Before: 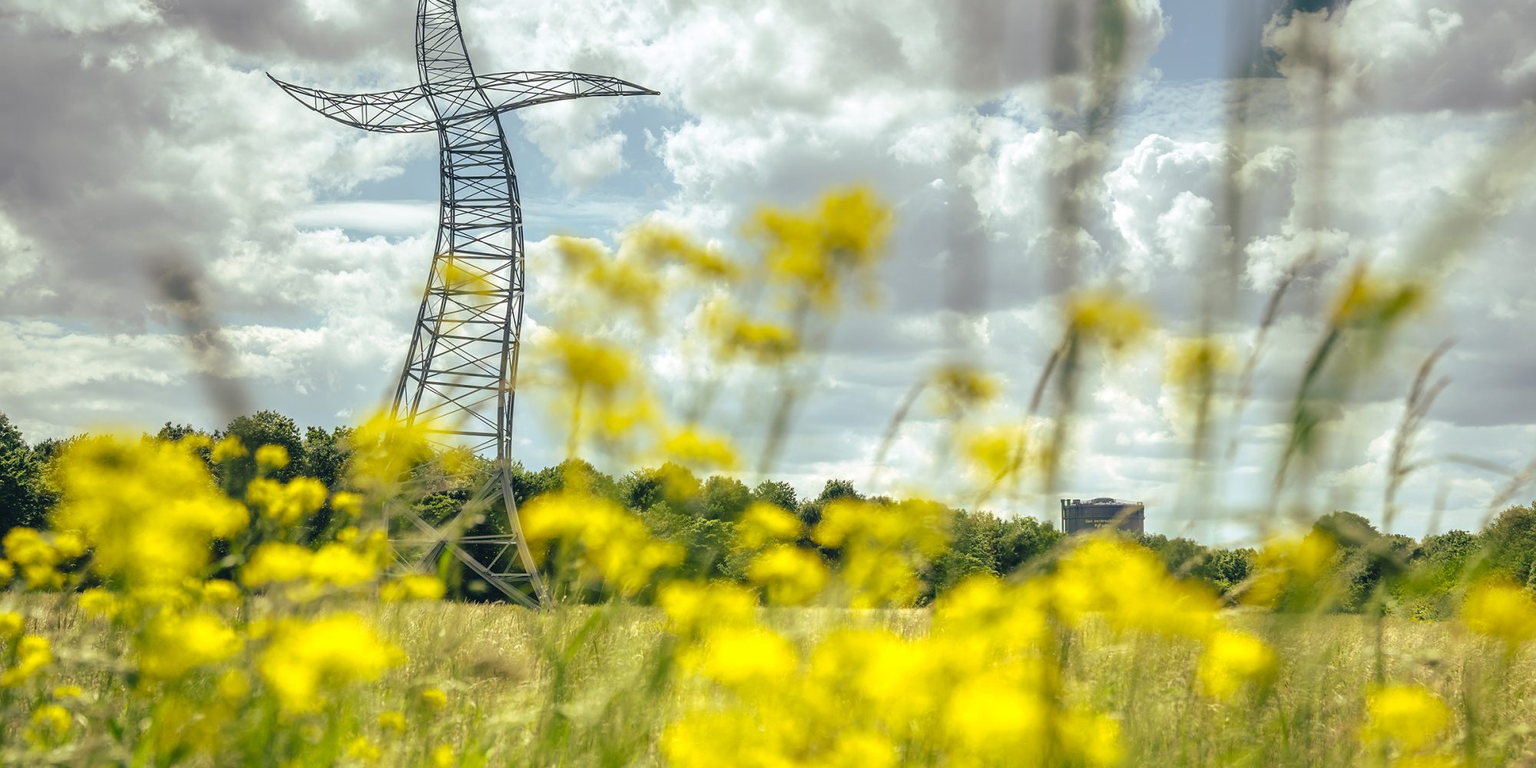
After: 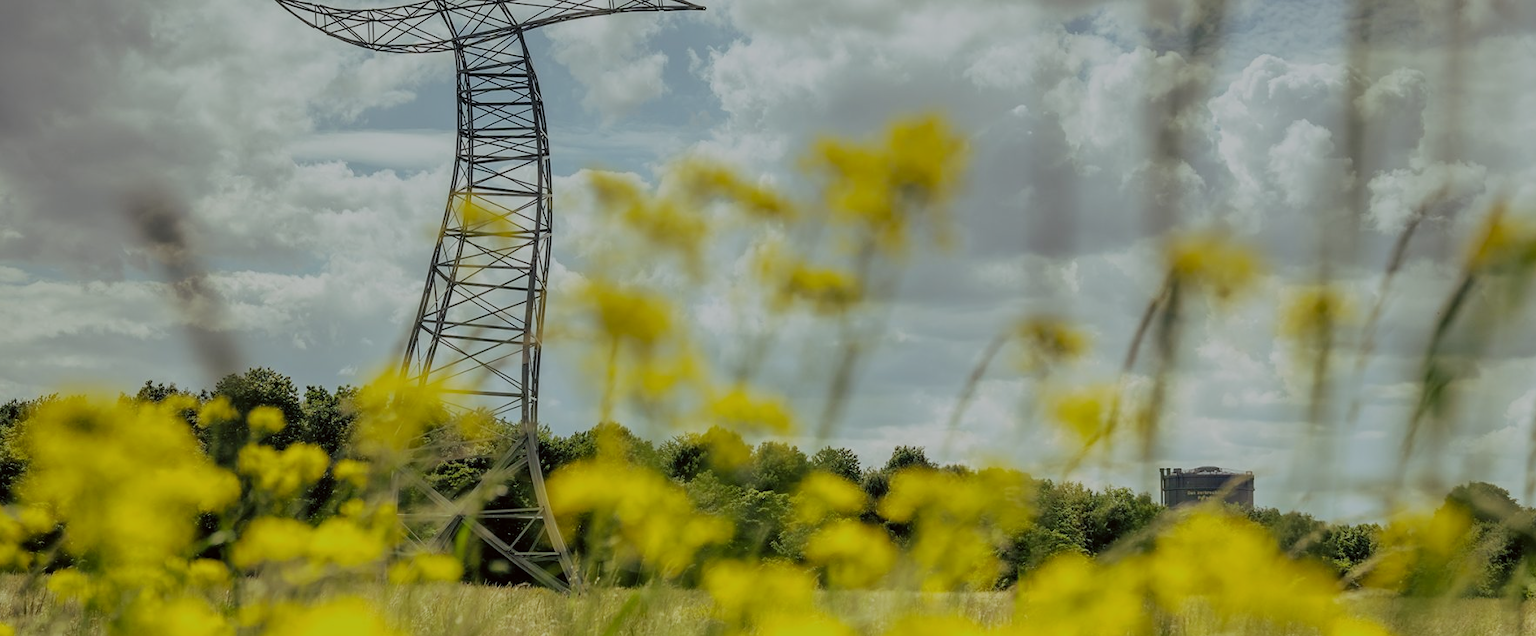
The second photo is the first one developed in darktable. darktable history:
color correction: highlights a* -2.74, highlights b* -2.09, shadows a* 2.12, shadows b* 2.87
filmic rgb: black relative exposure -7.65 EV, white relative exposure 4.56 EV, hardness 3.61
crop and rotate: left 2.427%, top 11.266%, right 9.261%, bottom 15.532%
exposure: black level correction 0, exposure -0.748 EV, compensate exposure bias true, compensate highlight preservation false
